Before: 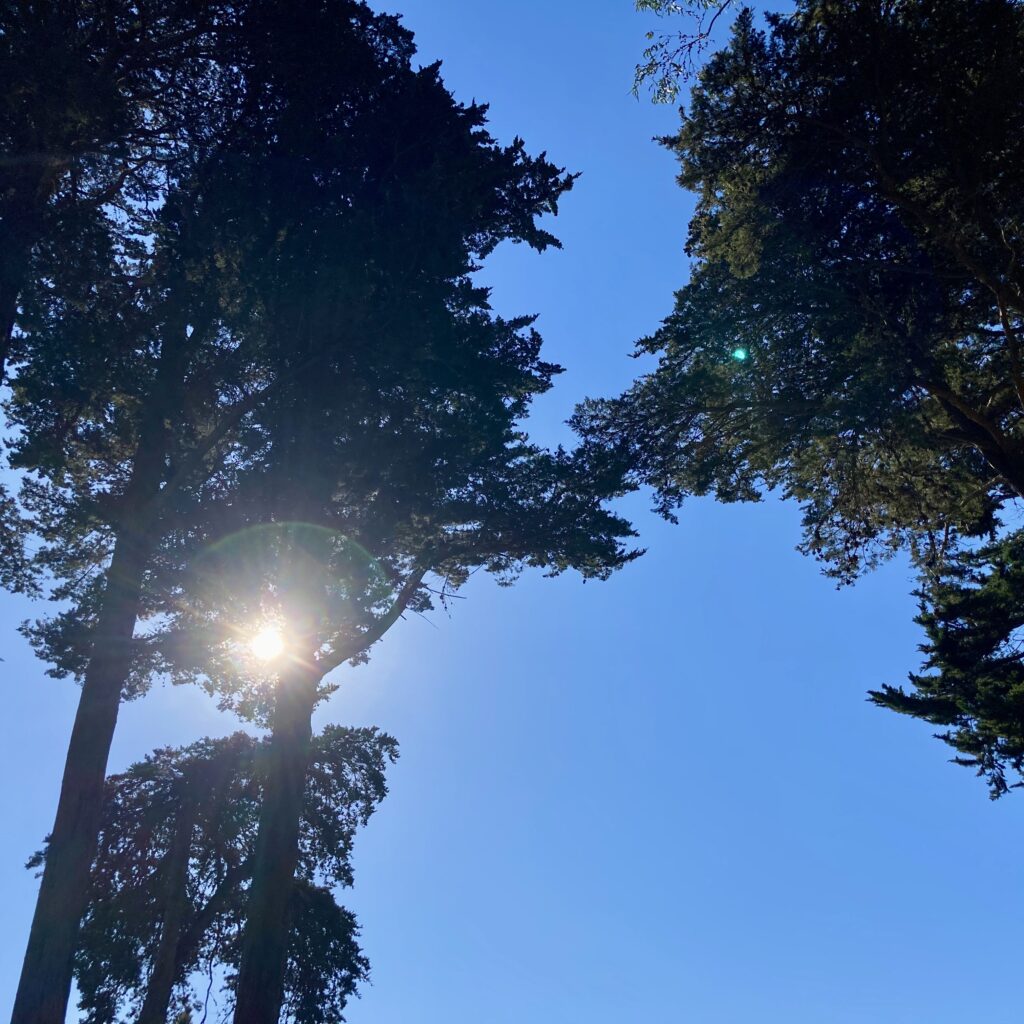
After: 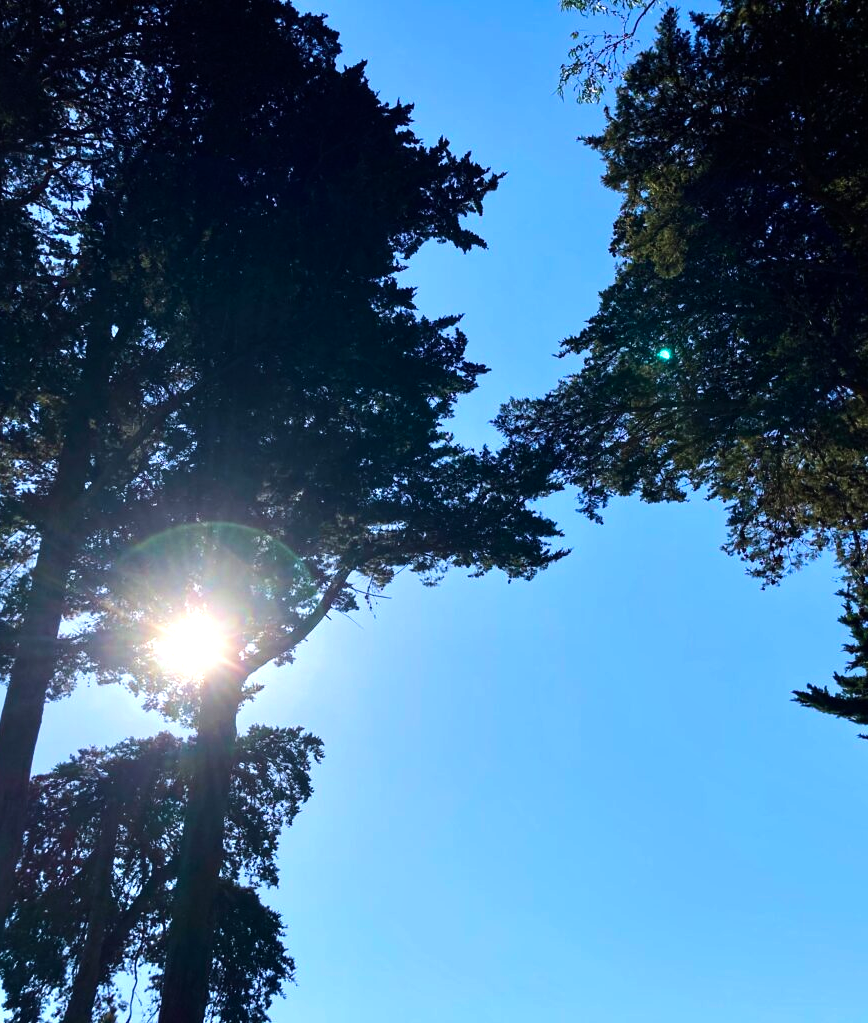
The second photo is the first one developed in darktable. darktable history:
tone equalizer: -8 EV -0.788 EV, -7 EV -0.7 EV, -6 EV -0.577 EV, -5 EV -0.381 EV, -3 EV 0.401 EV, -2 EV 0.6 EV, -1 EV 0.685 EV, +0 EV 0.773 EV, edges refinement/feathering 500, mask exposure compensation -1.57 EV, preserve details no
shadows and highlights: shadows 4.37, highlights -17.02, soften with gaussian
crop: left 7.357%, right 7.828%
velvia: strength 17%
